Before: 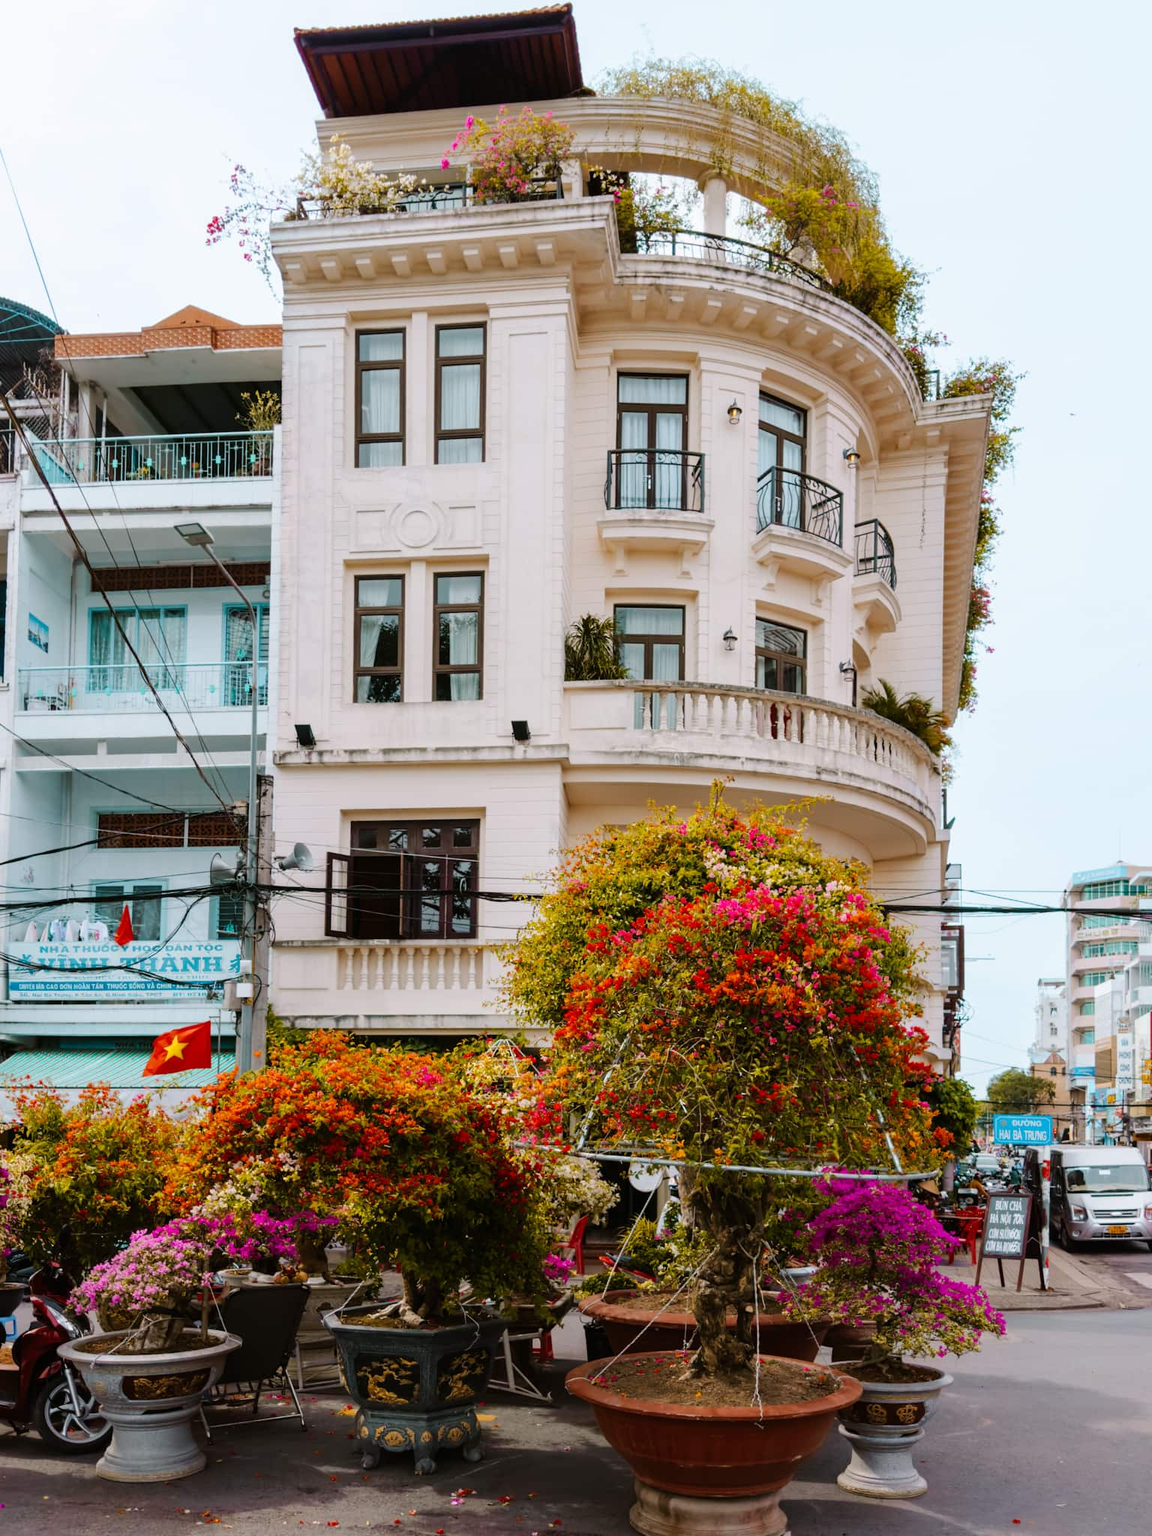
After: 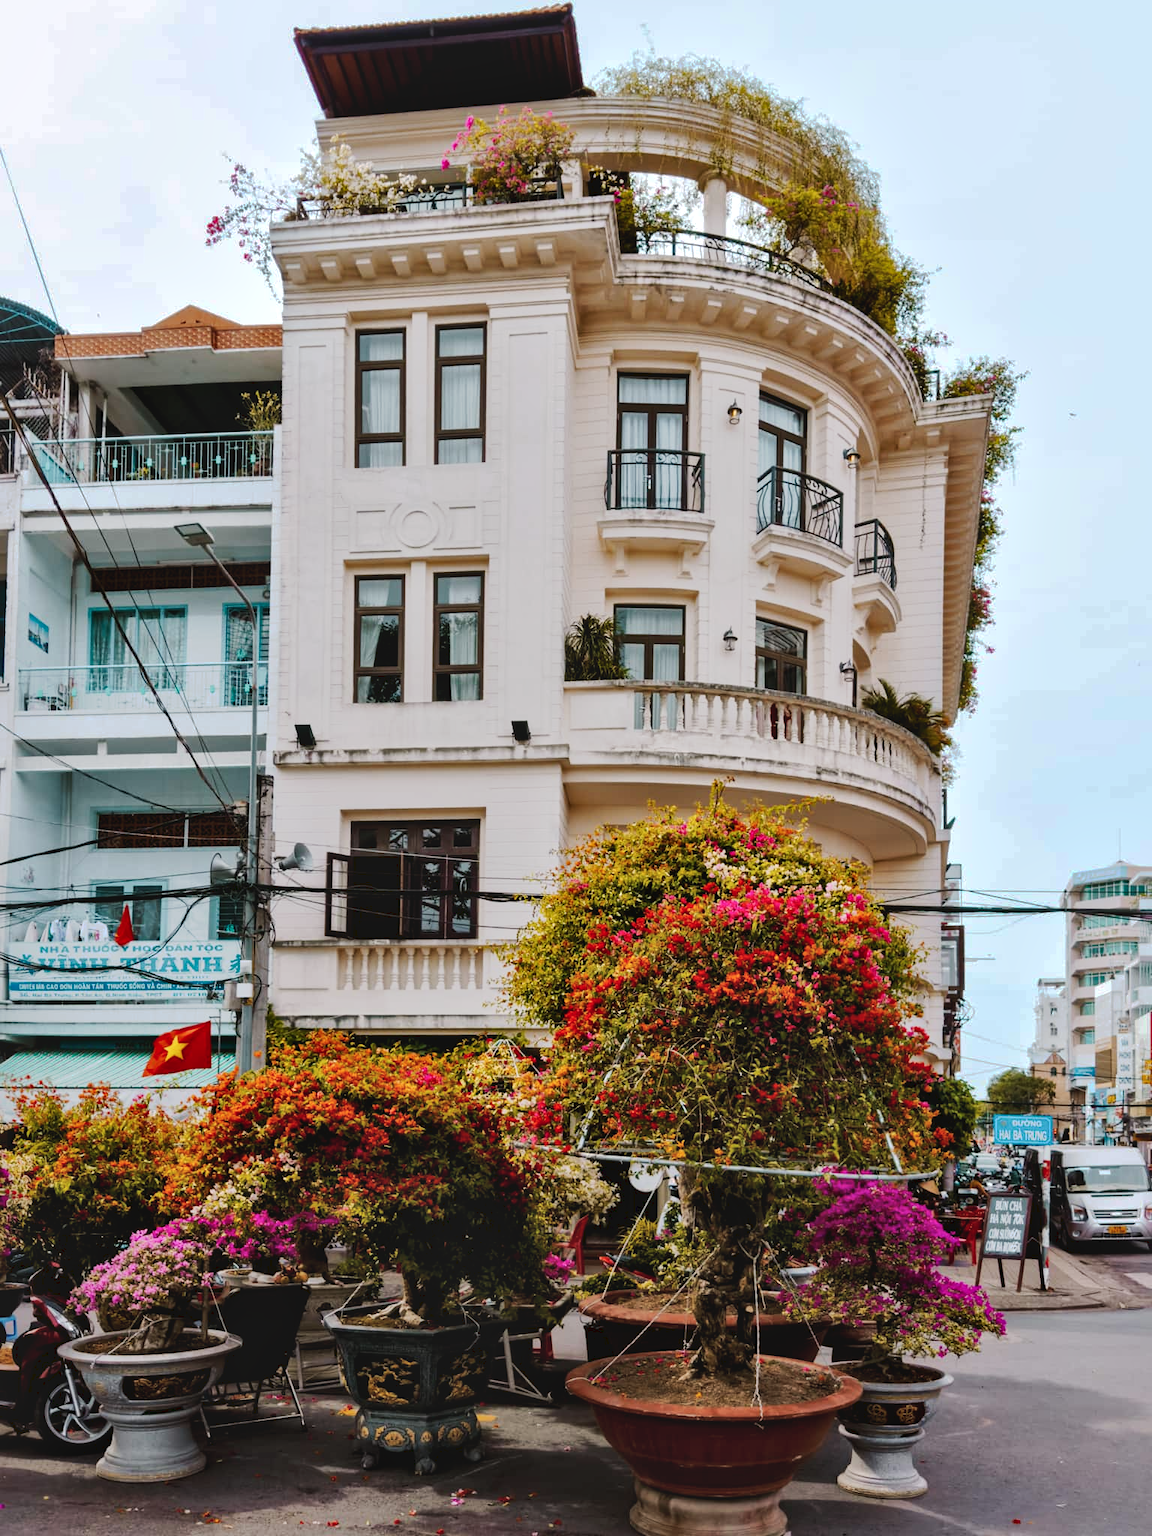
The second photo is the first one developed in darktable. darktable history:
local contrast: mode bilateral grid, contrast 25, coarseness 47, detail 151%, midtone range 0.2
tone curve: curves: ch0 [(0, 0) (0.003, 0.096) (0.011, 0.096) (0.025, 0.098) (0.044, 0.099) (0.069, 0.106) (0.1, 0.128) (0.136, 0.153) (0.177, 0.186) (0.224, 0.218) (0.277, 0.265) (0.335, 0.316) (0.399, 0.374) (0.468, 0.445) (0.543, 0.526) (0.623, 0.605) (0.709, 0.681) (0.801, 0.758) (0.898, 0.819) (1, 1)], preserve colors none
